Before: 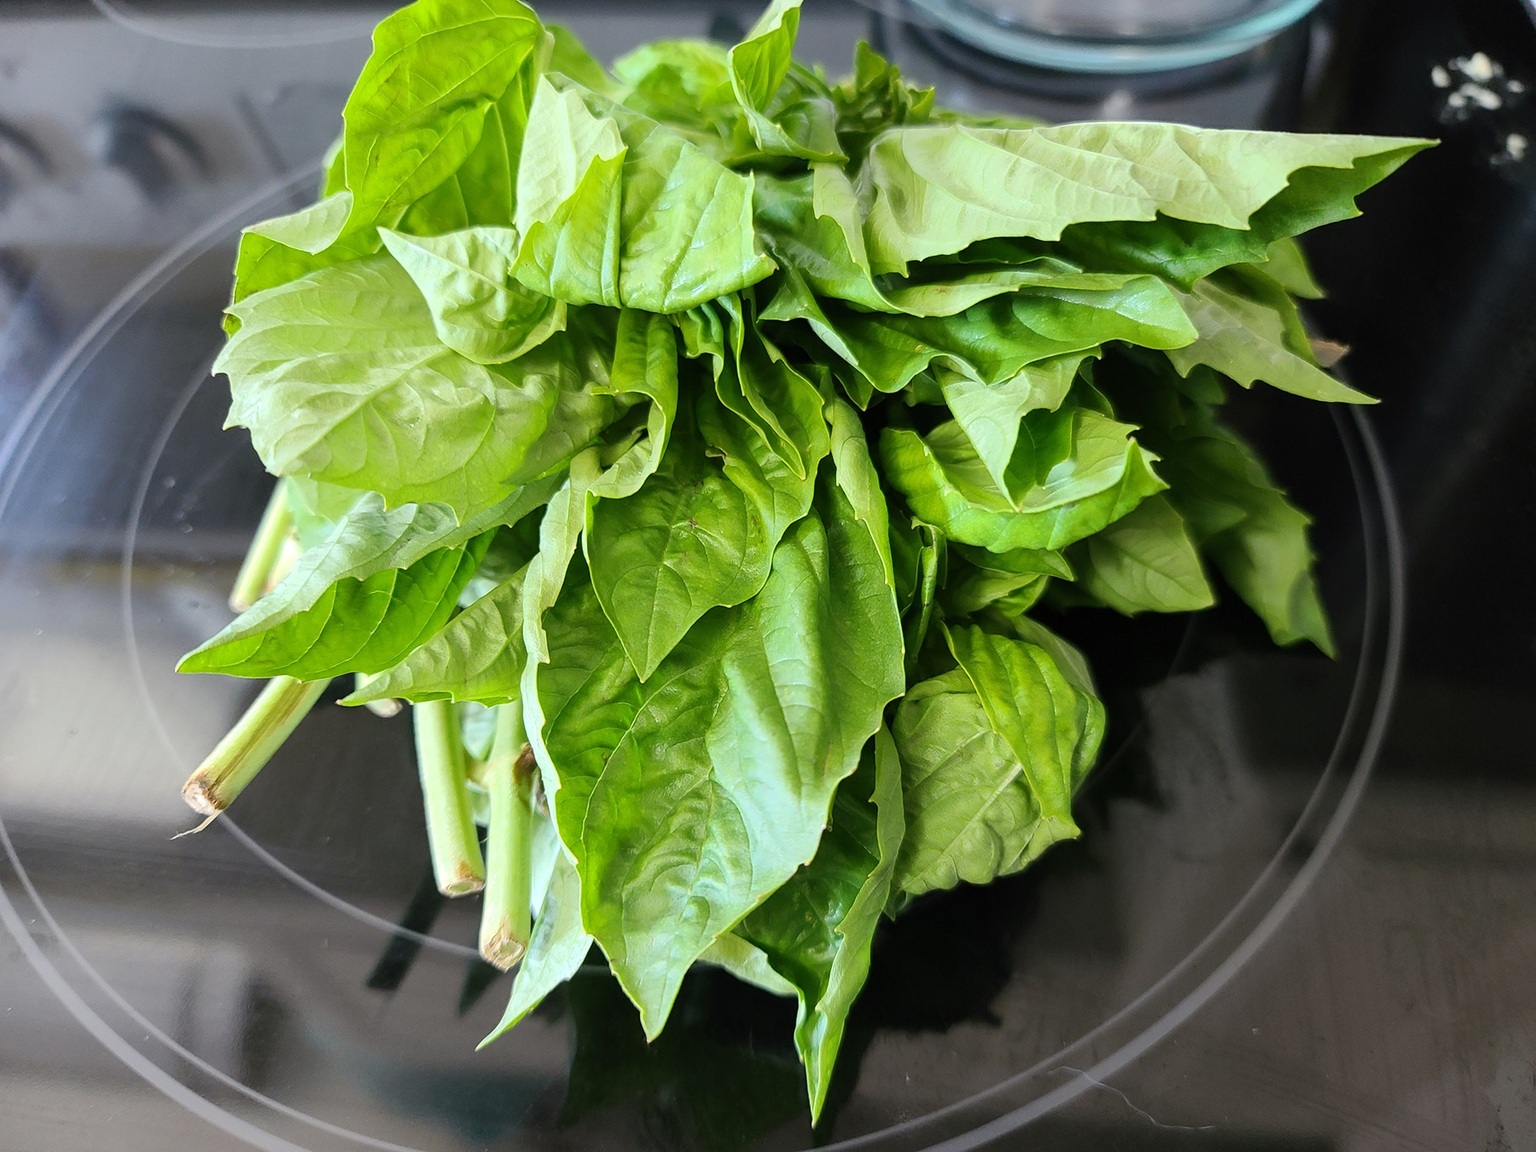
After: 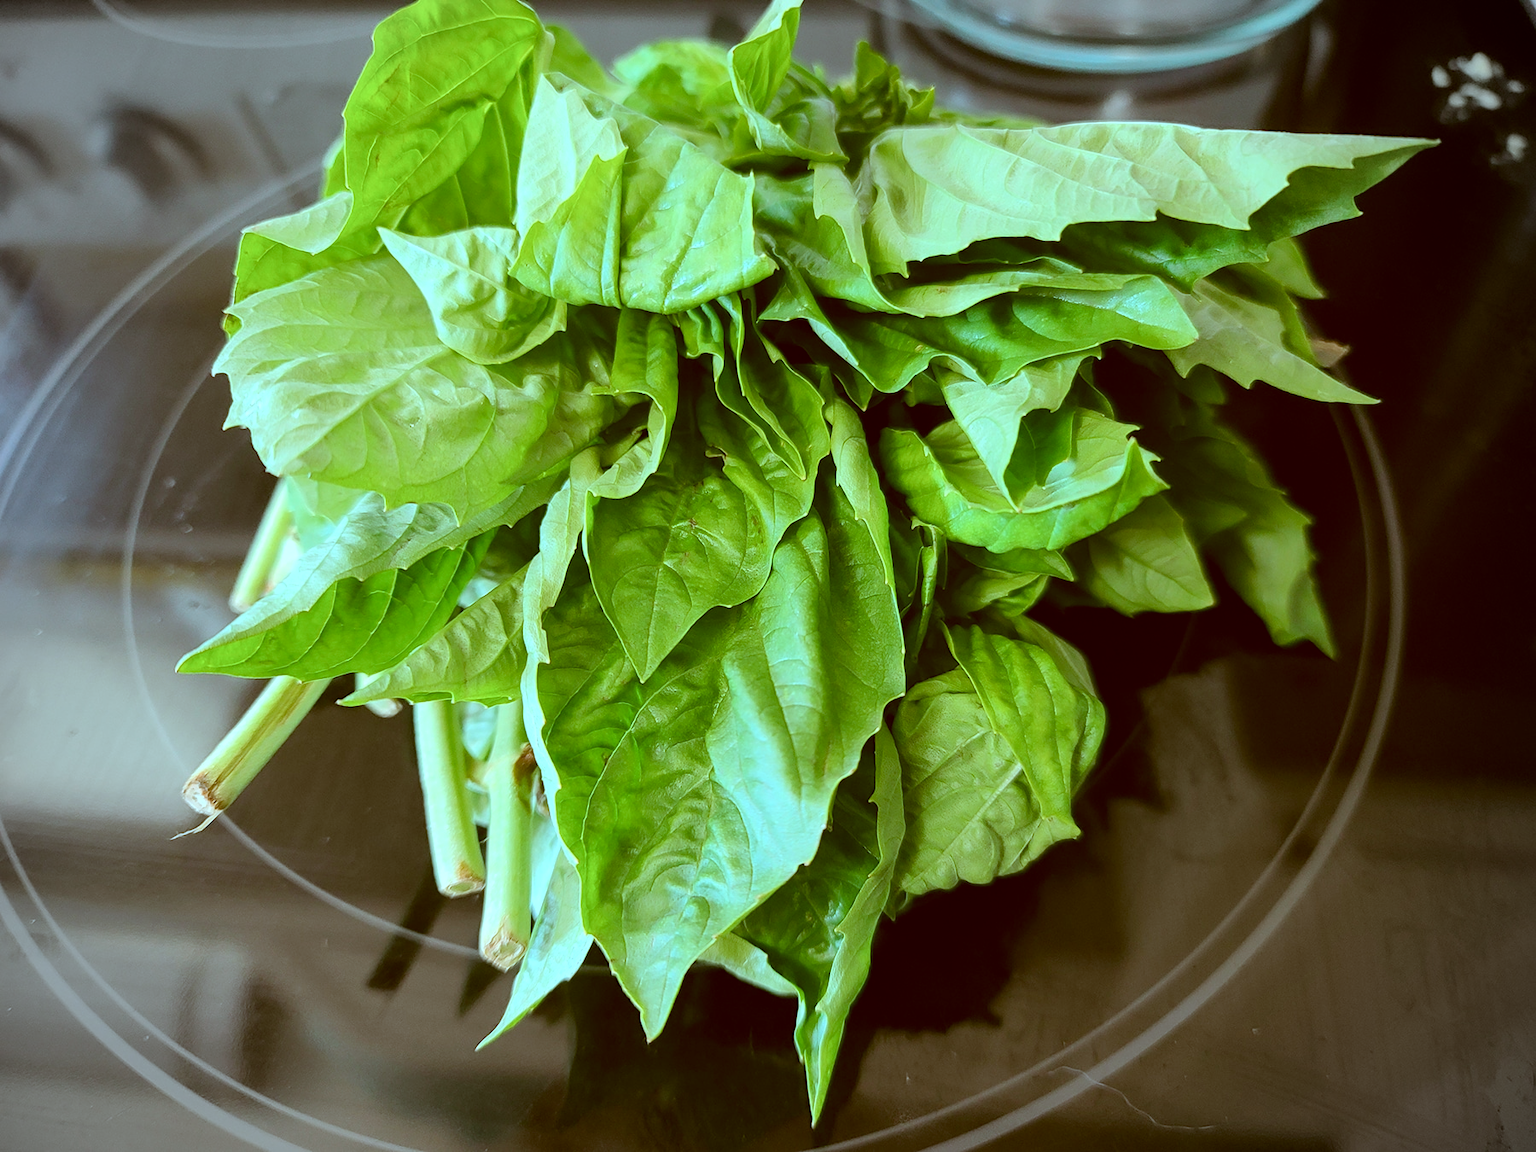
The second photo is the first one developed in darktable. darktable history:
color correction: highlights a* -14.62, highlights b* -16.22, shadows a* 10.12, shadows b* 29.4
vignetting: on, module defaults
